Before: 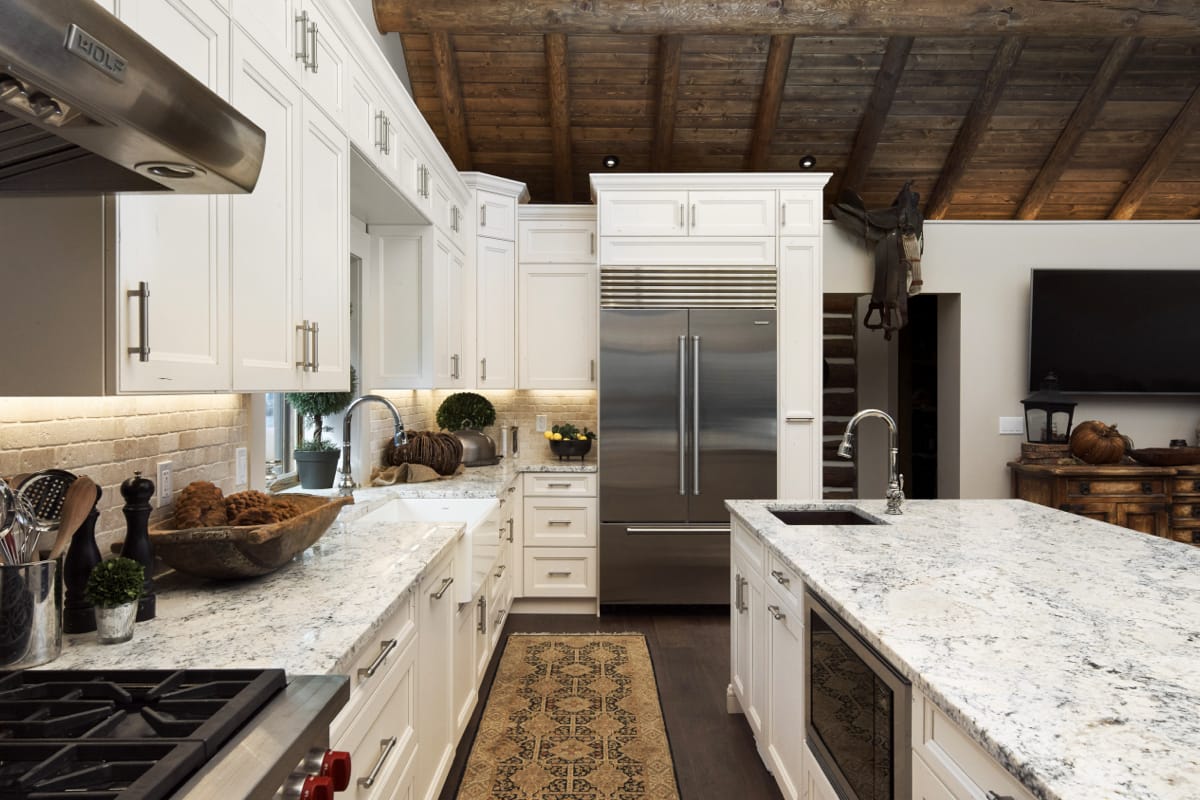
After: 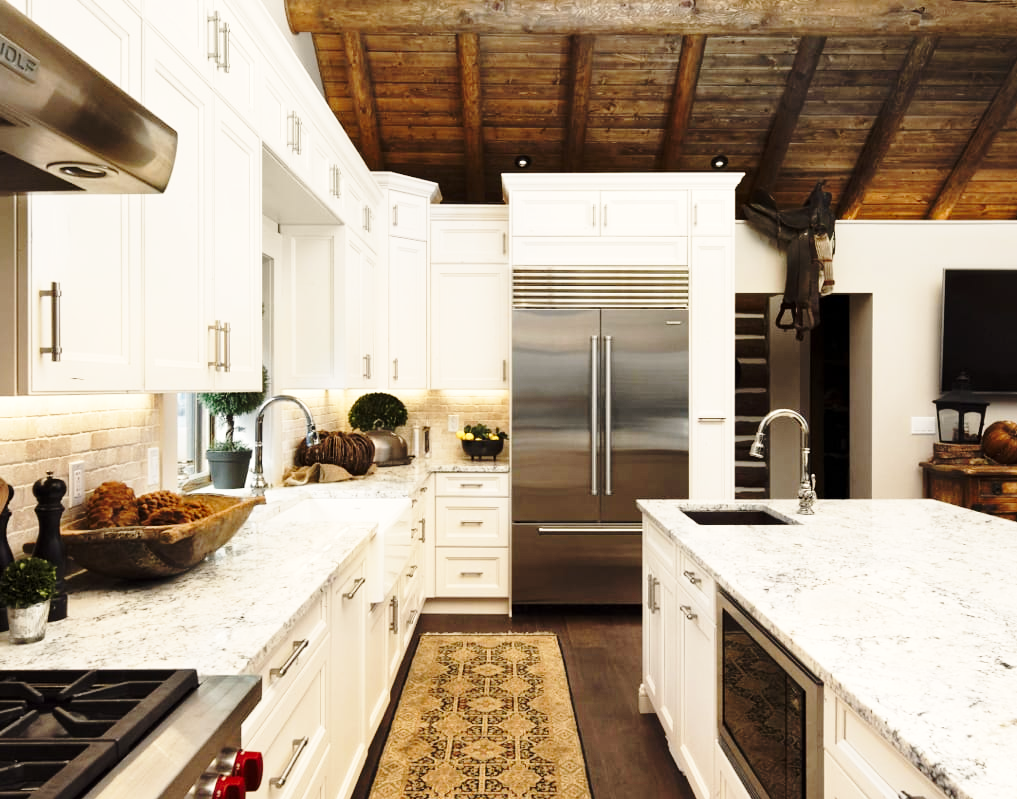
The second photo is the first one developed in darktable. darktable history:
crop: left 7.375%, right 7.828%
base curve: curves: ch0 [(0, 0) (0.032, 0.037) (0.105, 0.228) (0.435, 0.76) (0.856, 0.983) (1, 1)], preserve colors none
color calibration: x 0.33, y 0.344, temperature 5620.69 K
